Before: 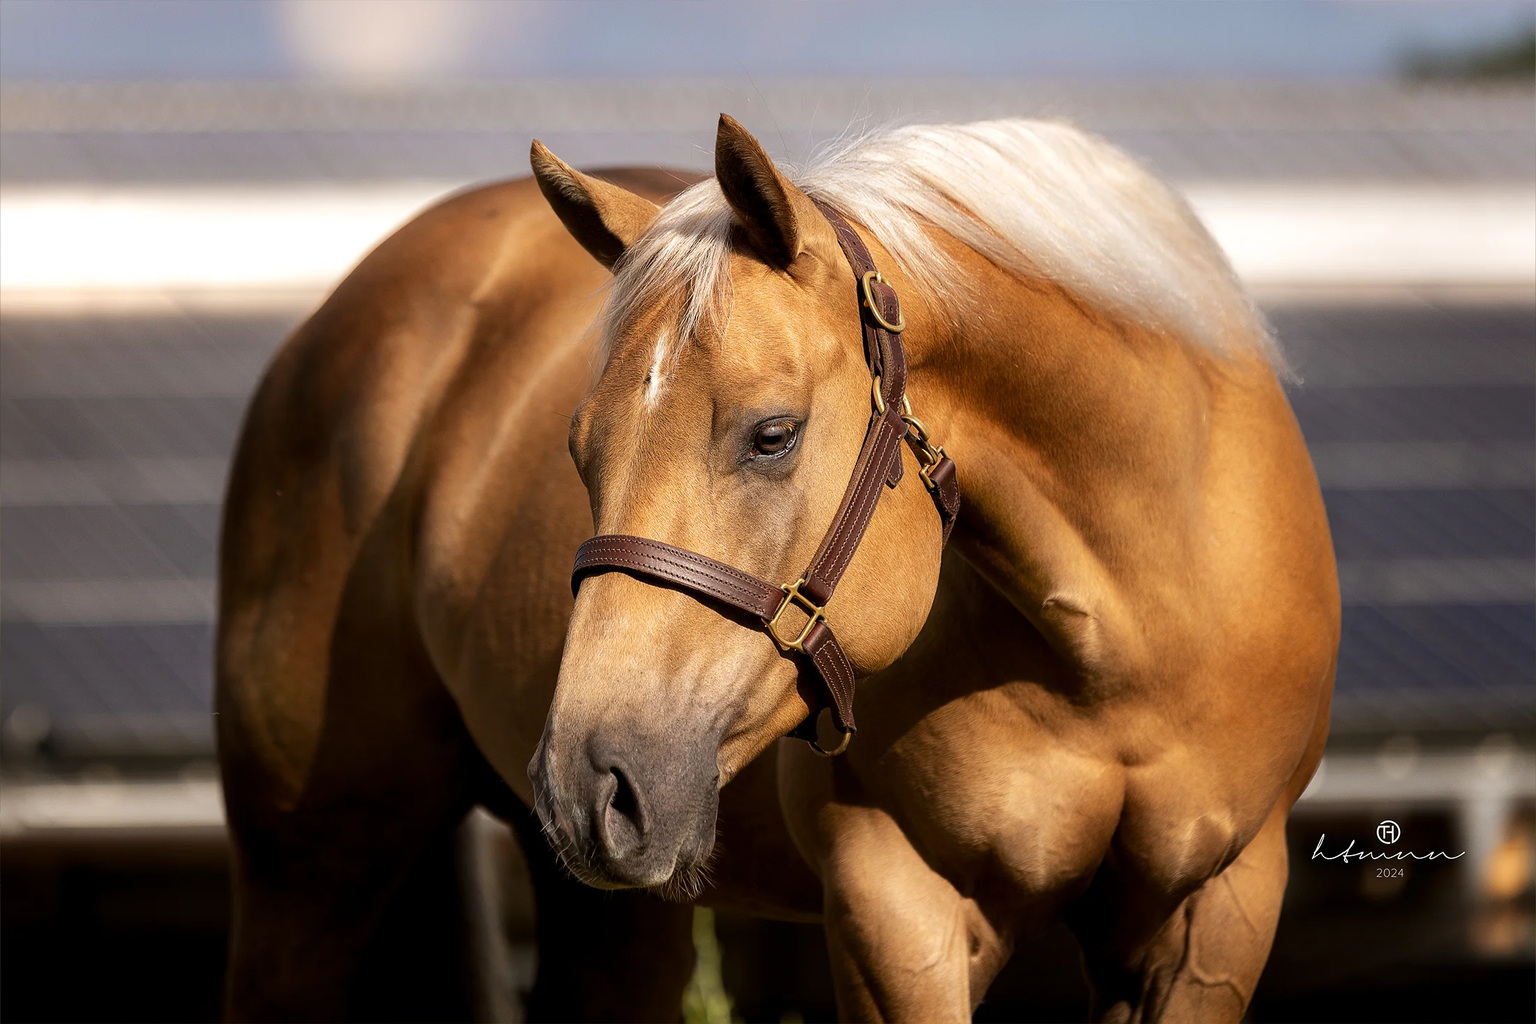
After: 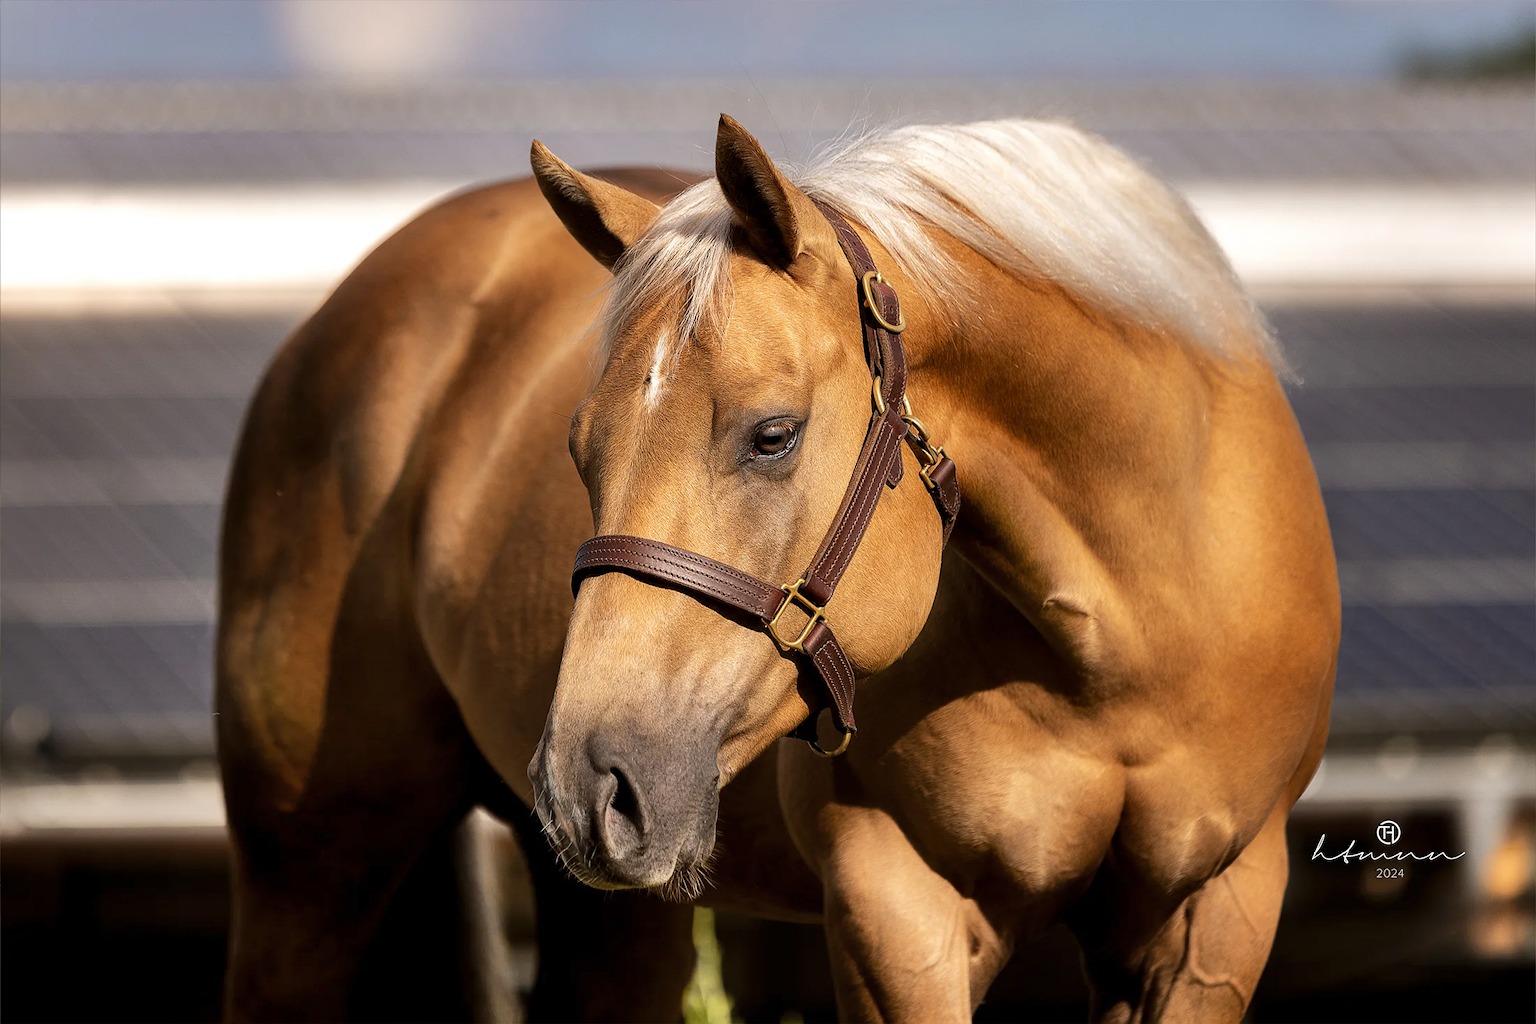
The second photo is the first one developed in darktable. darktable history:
shadows and highlights: shadows 48.38, highlights -42.35, soften with gaussian
